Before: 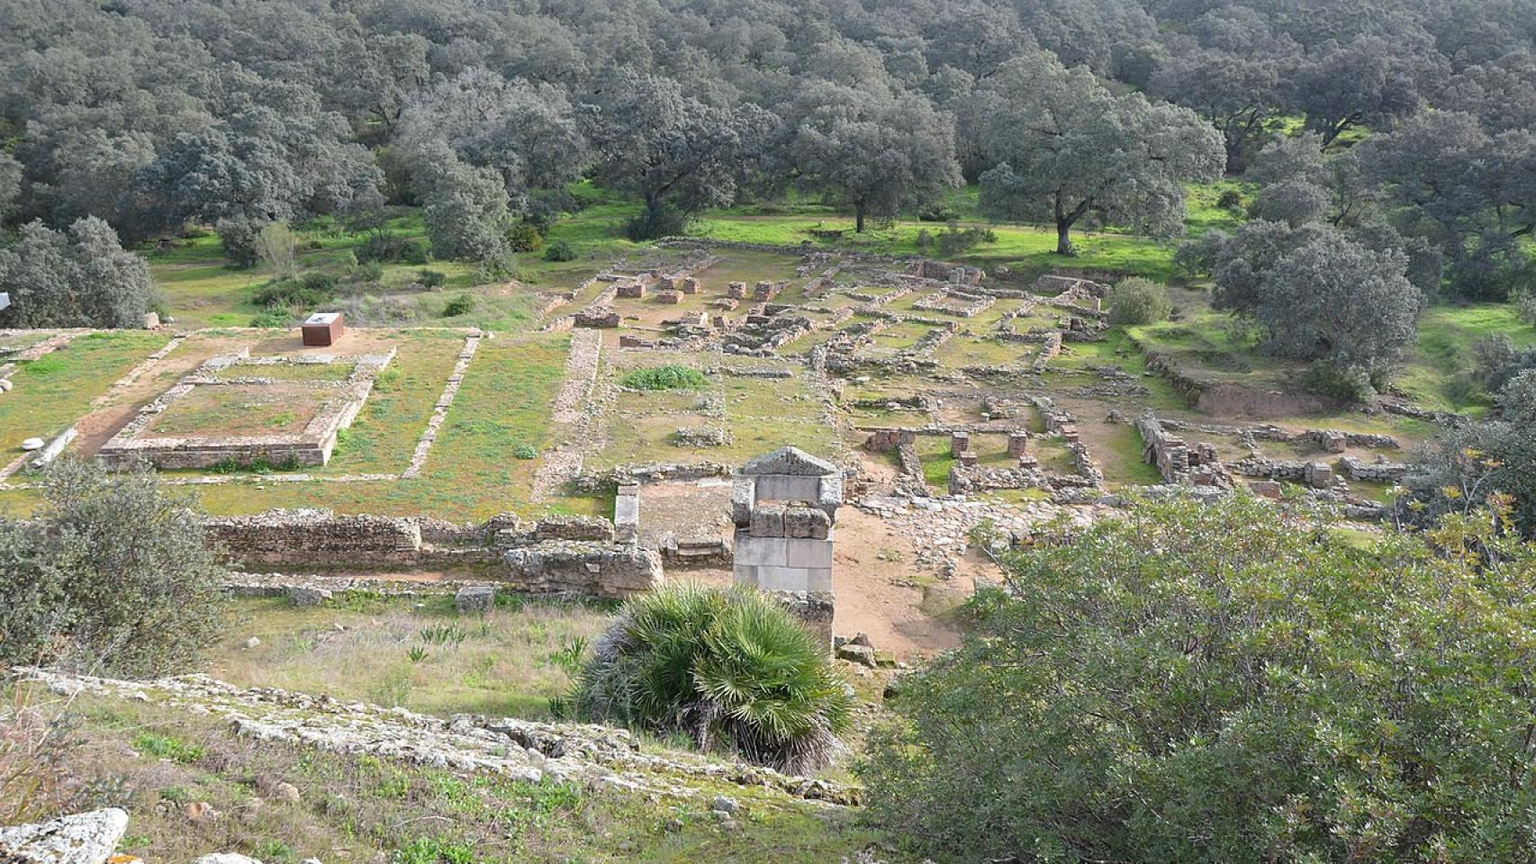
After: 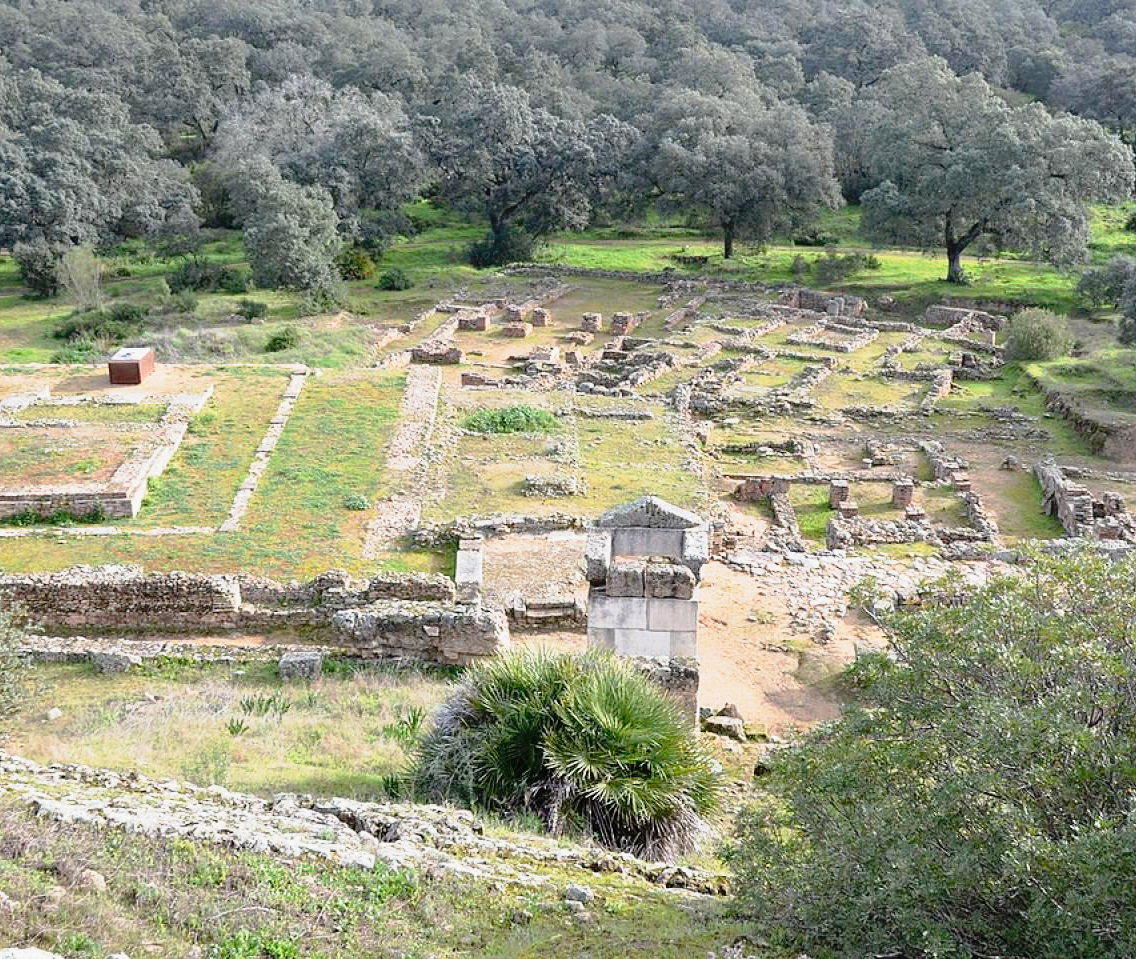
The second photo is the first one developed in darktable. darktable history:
color zones: curves: ch0 [(0.25, 0.5) (0.428, 0.473) (0.75, 0.5)]; ch1 [(0.243, 0.479) (0.398, 0.452) (0.75, 0.5)]
tone curve: curves: ch0 [(0, 0) (0.105, 0.044) (0.195, 0.128) (0.283, 0.283) (0.384, 0.404) (0.485, 0.531) (0.638, 0.681) (0.795, 0.879) (1, 0.977)]; ch1 [(0, 0) (0.161, 0.092) (0.35, 0.33) (0.379, 0.401) (0.456, 0.469) (0.498, 0.503) (0.531, 0.537) (0.596, 0.621) (0.635, 0.671) (1, 1)]; ch2 [(0, 0) (0.371, 0.362) (0.437, 0.437) (0.483, 0.484) (0.53, 0.515) (0.56, 0.58) (0.622, 0.606) (1, 1)], preserve colors none
crop and rotate: left 13.337%, right 20.061%
contrast brightness saturation: contrast 0.102, brightness 0.016, saturation 0.021
